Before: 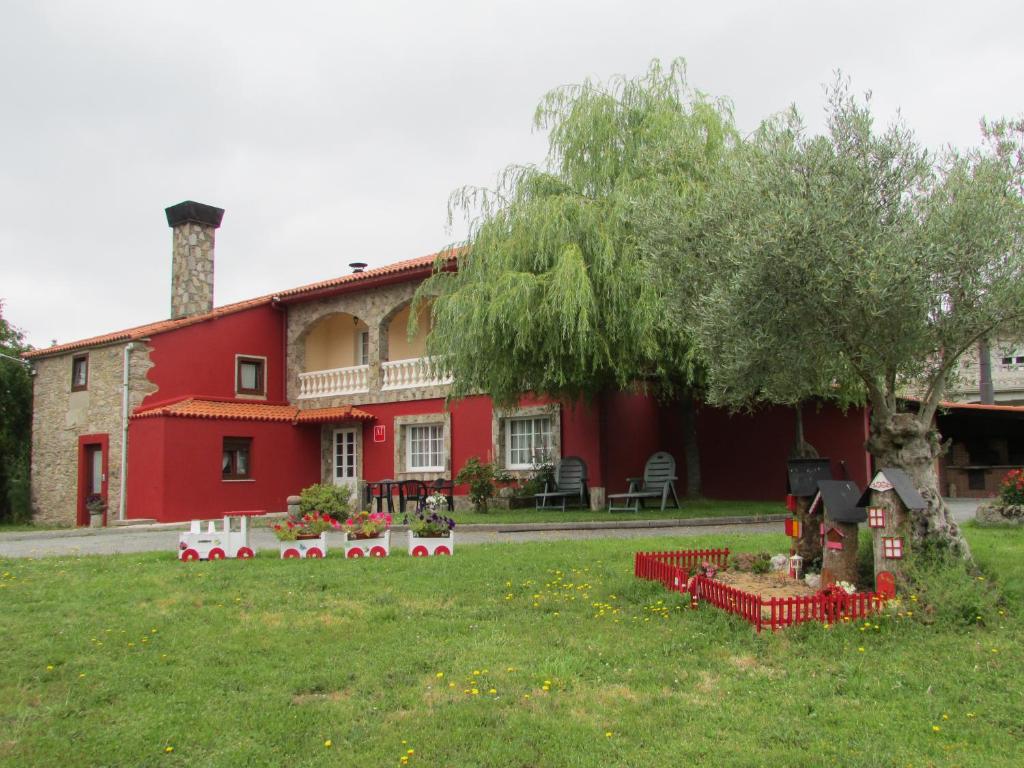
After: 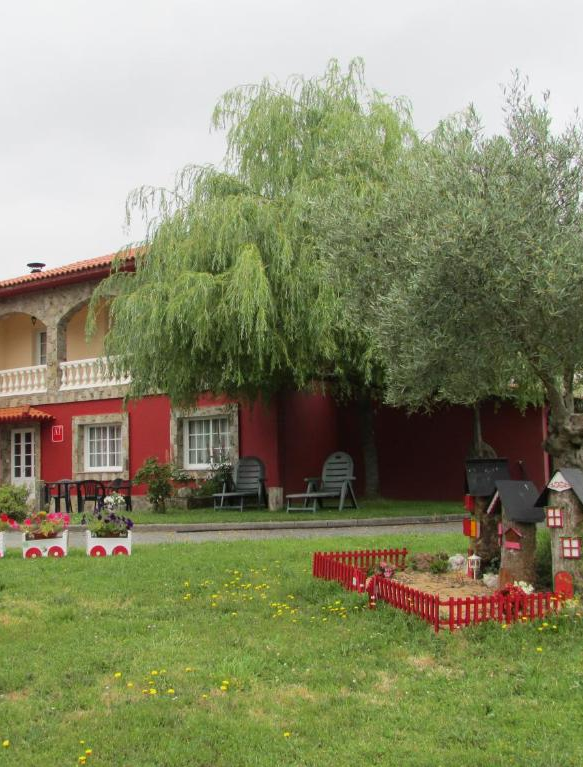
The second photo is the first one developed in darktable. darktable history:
crop: left 31.516%, top 0.011%, right 11.508%
